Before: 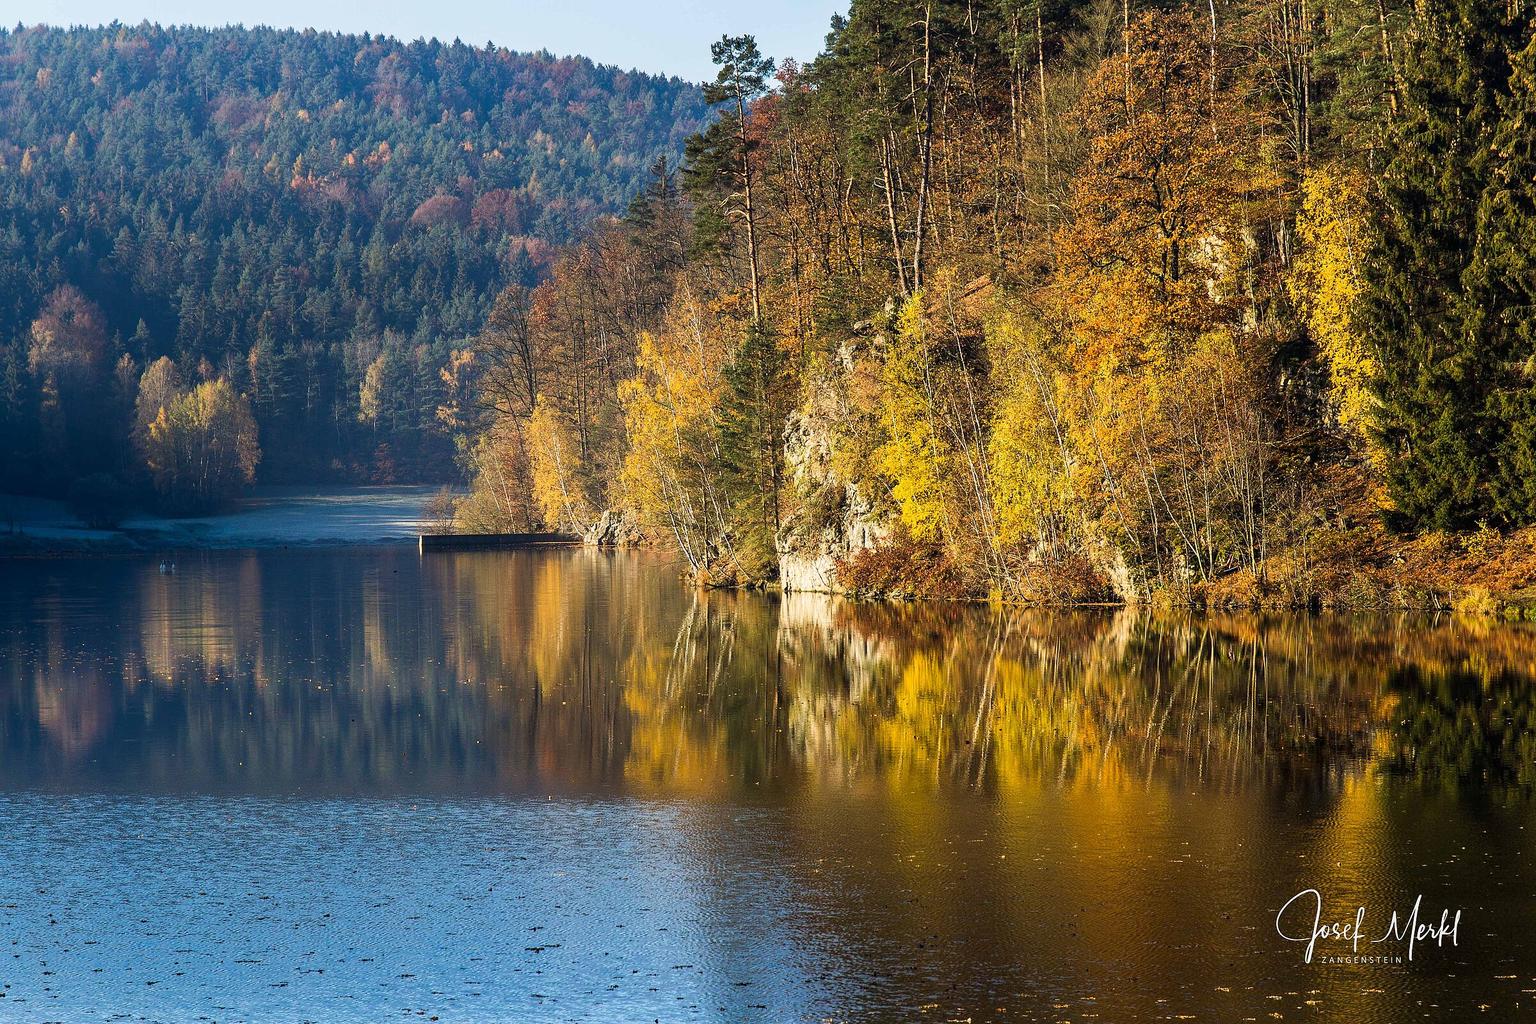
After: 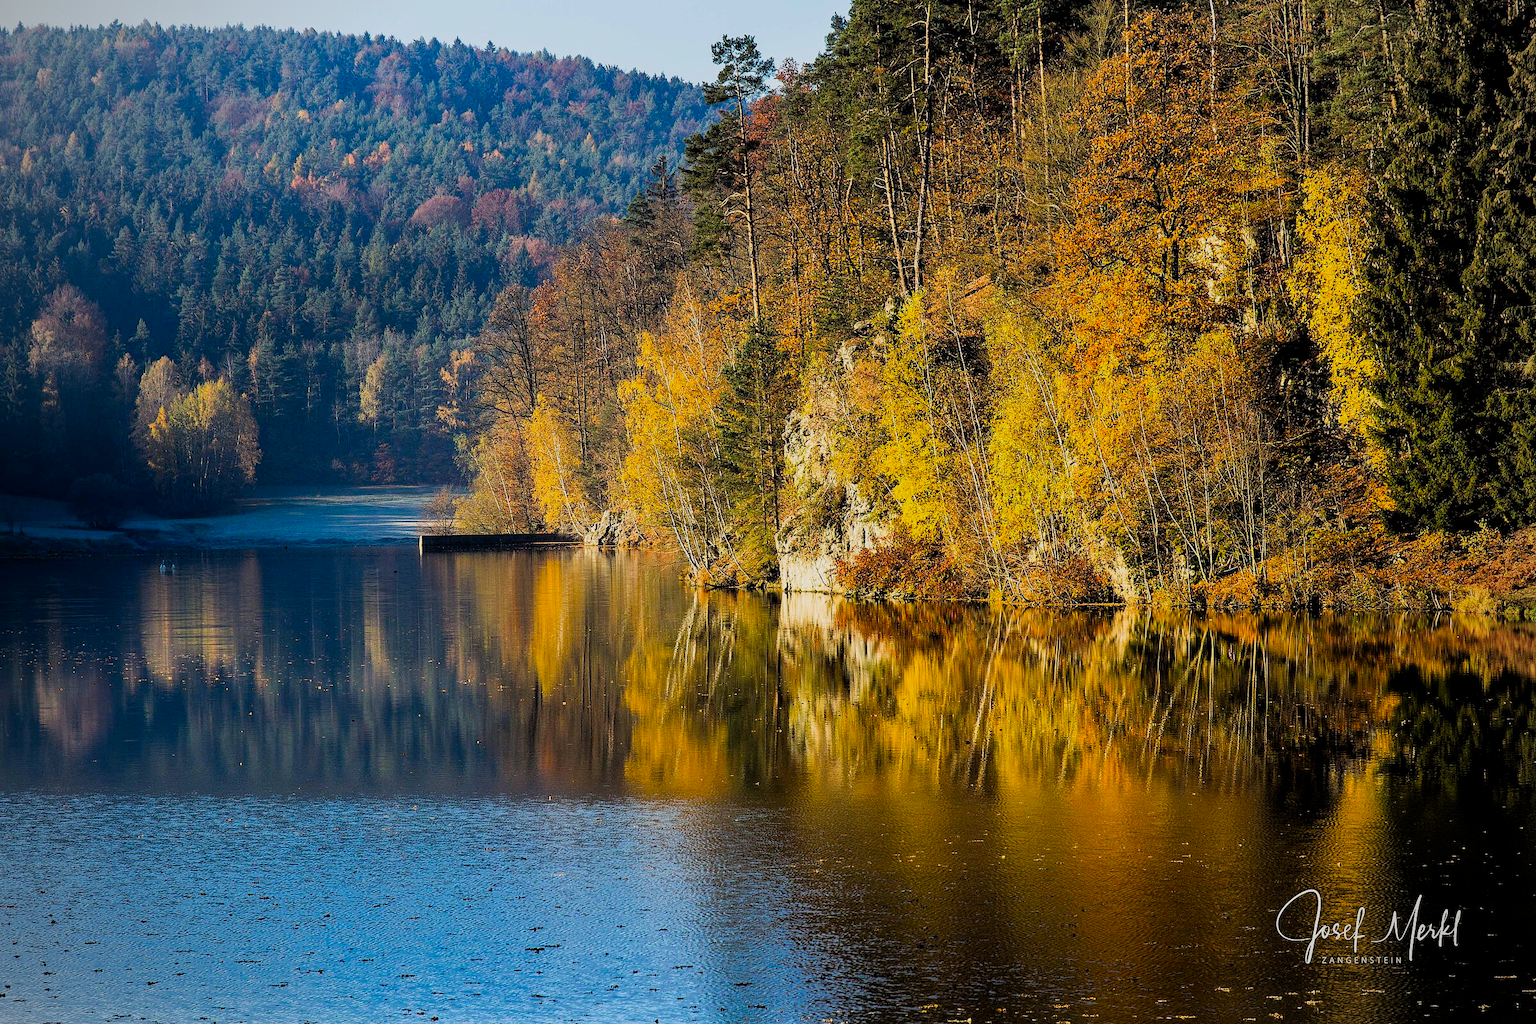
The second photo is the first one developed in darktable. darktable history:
vignetting: unbound false
filmic rgb: black relative exposure -7.75 EV, white relative exposure 4.4 EV, threshold 3 EV, target black luminance 0%, hardness 3.76, latitude 50.51%, contrast 1.074, highlights saturation mix 10%, shadows ↔ highlights balance -0.22%, color science v4 (2020), enable highlight reconstruction true
